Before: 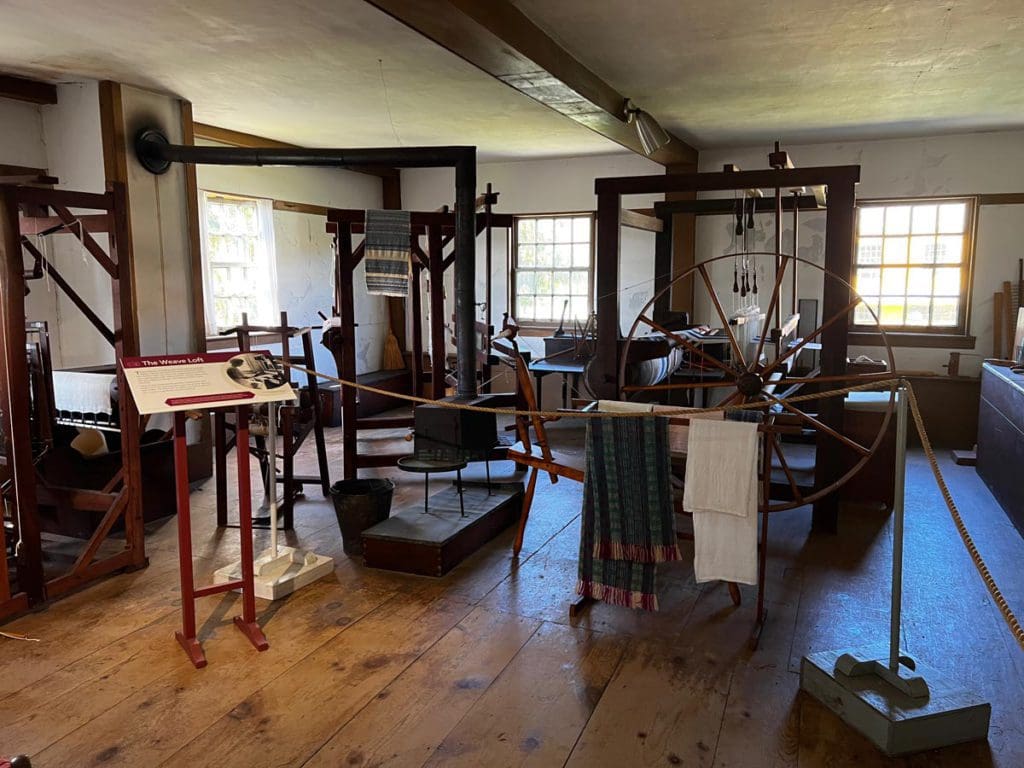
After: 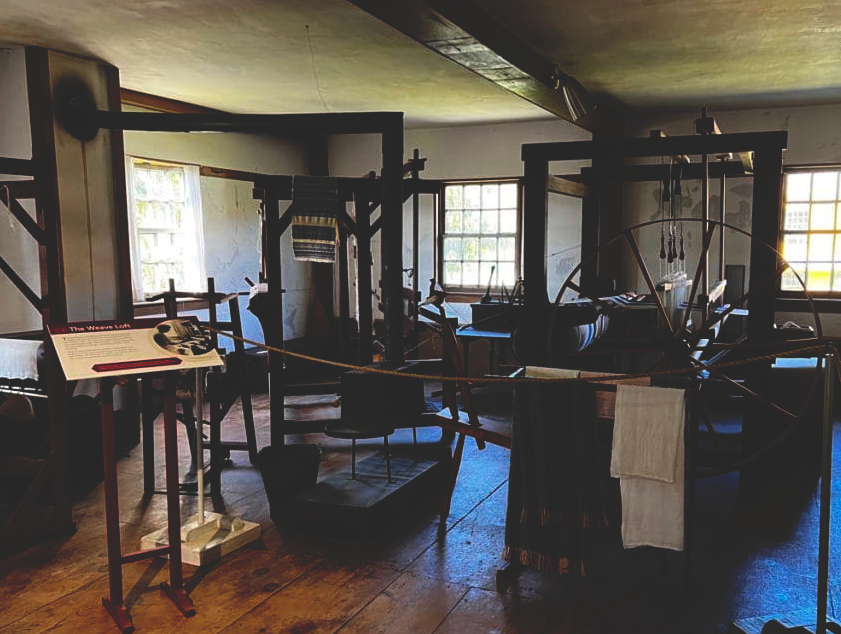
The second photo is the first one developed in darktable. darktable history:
crop and rotate: left 7.18%, top 4.499%, right 10.633%, bottom 12.927%
exposure: compensate exposure bias true, compensate highlight preservation false
base curve: curves: ch0 [(0, 0.02) (0.083, 0.036) (1, 1)], preserve colors none
